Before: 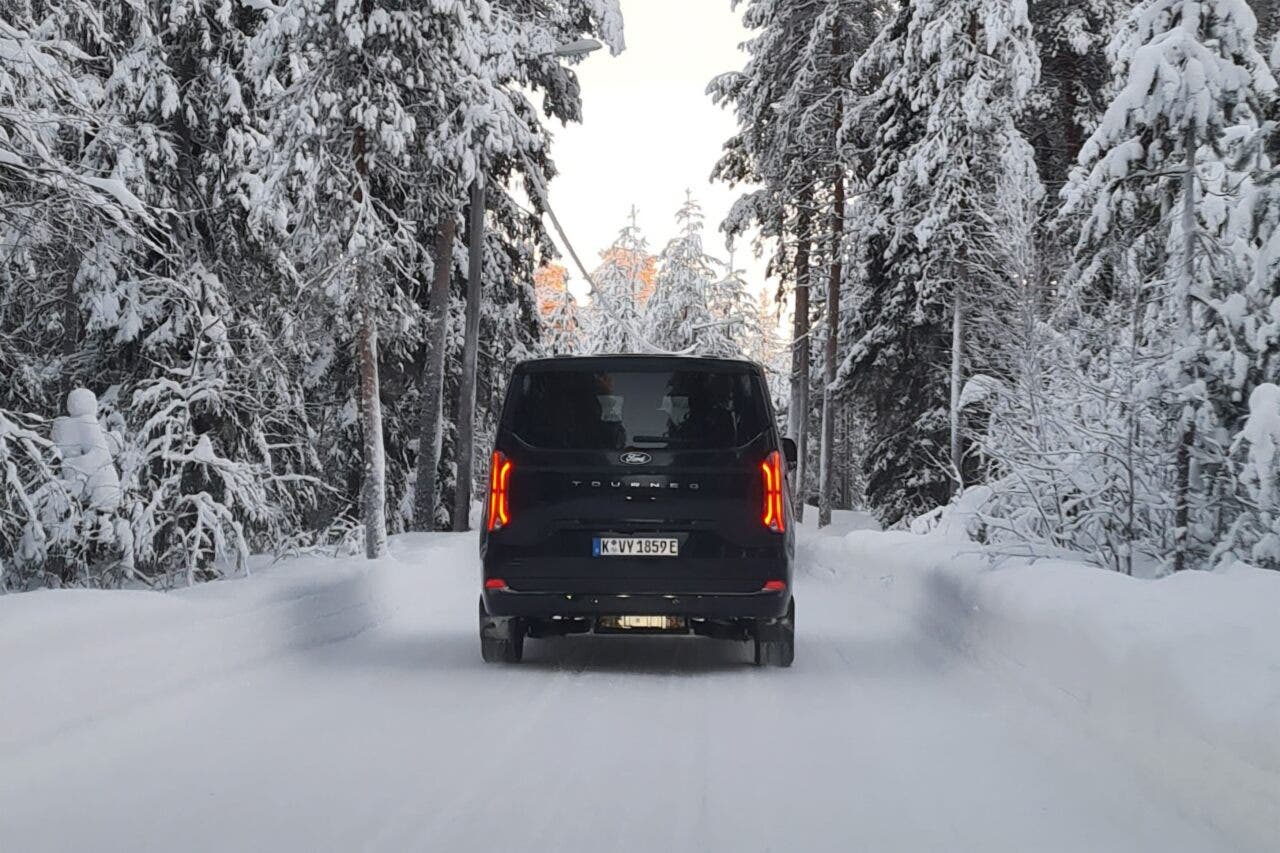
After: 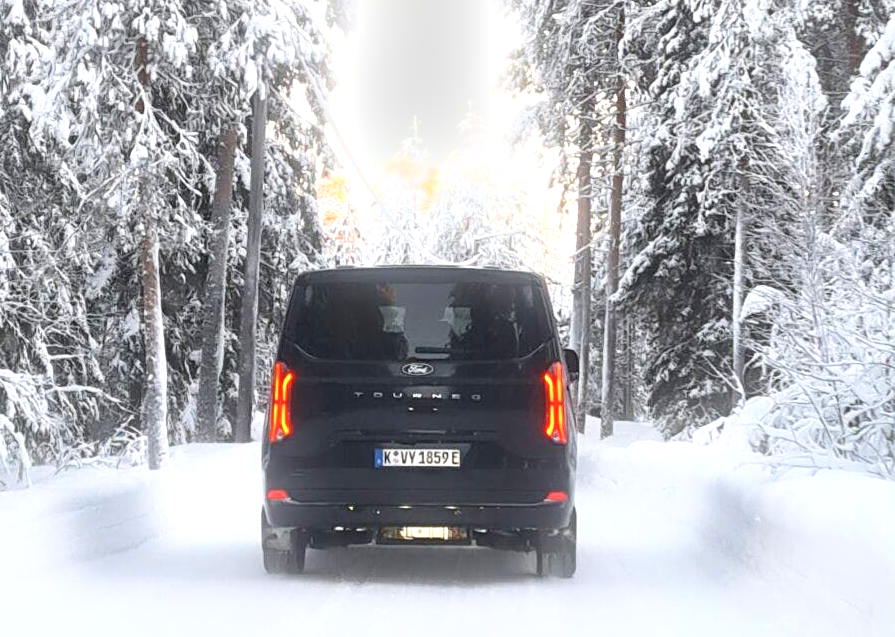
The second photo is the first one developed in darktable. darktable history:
bloom: size 9%, threshold 100%, strength 7%
crop and rotate: left 17.046%, top 10.659%, right 12.989%, bottom 14.553%
exposure: black level correction 0, exposure 1 EV, compensate highlight preservation false
